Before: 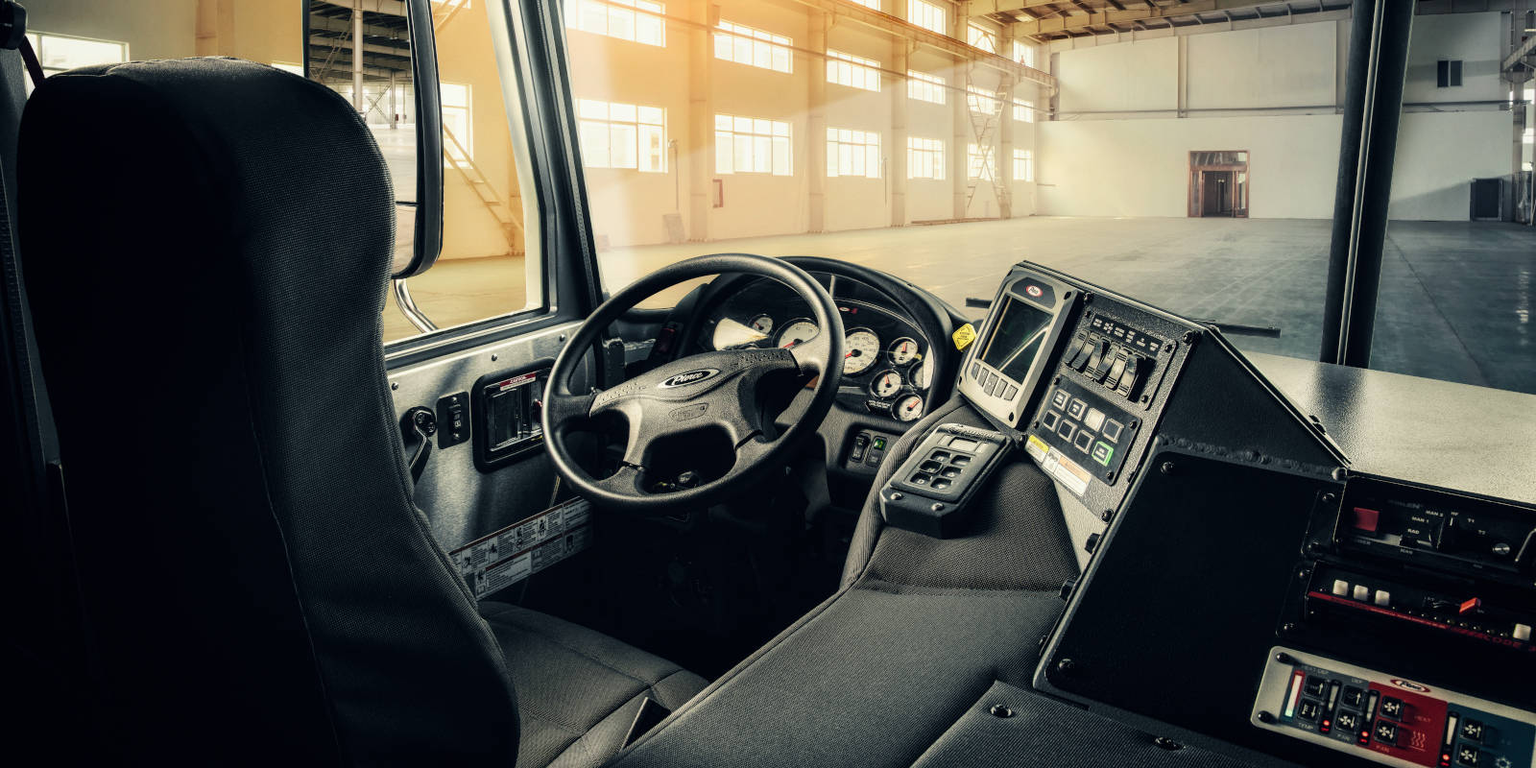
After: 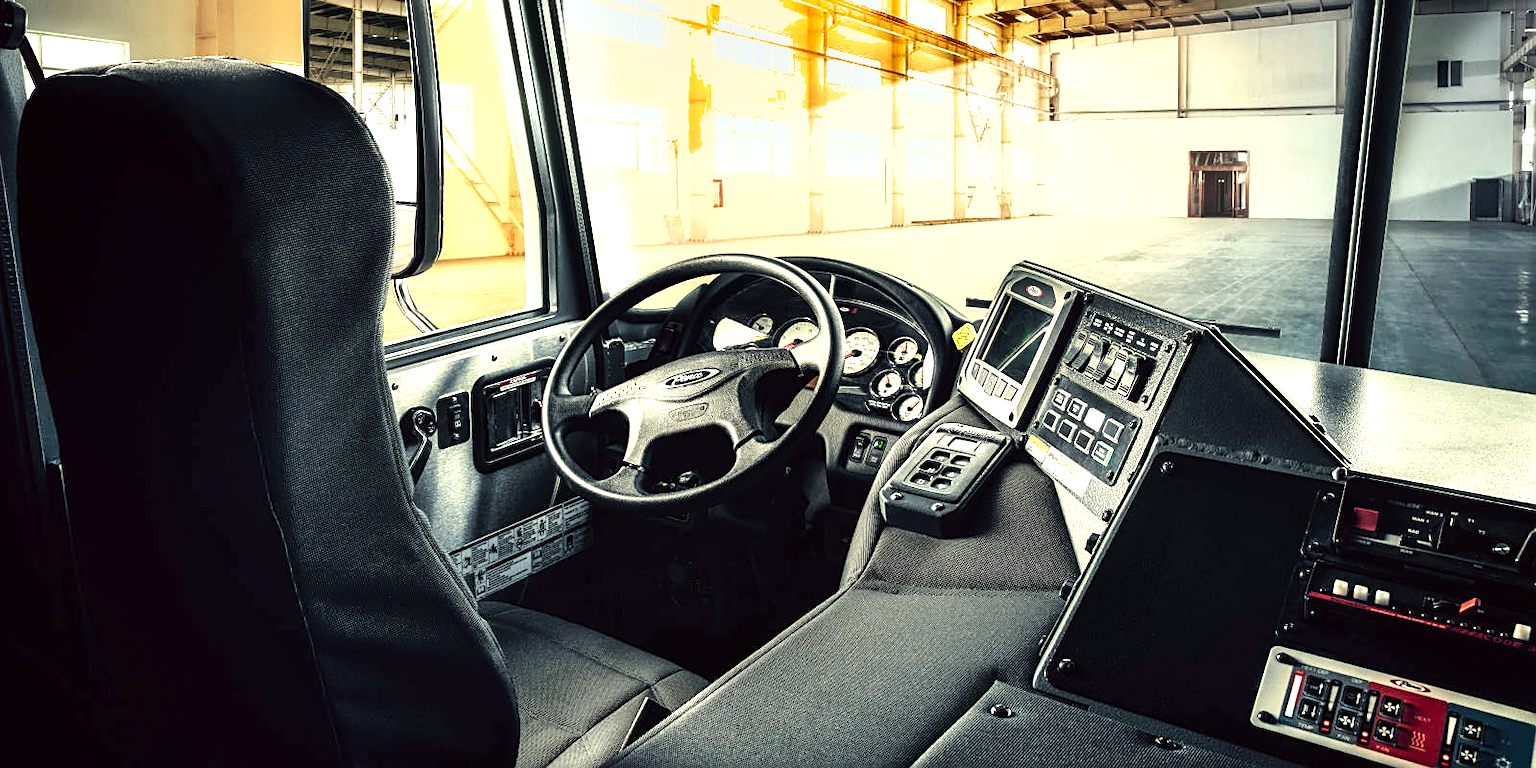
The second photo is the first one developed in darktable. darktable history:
sharpen: on, module defaults
shadows and highlights: shadows 43.71, white point adjustment -1.46, soften with gaussian
levels: levels [0, 0.374, 0.749]
color correction: highlights a* -2.73, highlights b* -2.09, shadows a* 2.41, shadows b* 2.73
